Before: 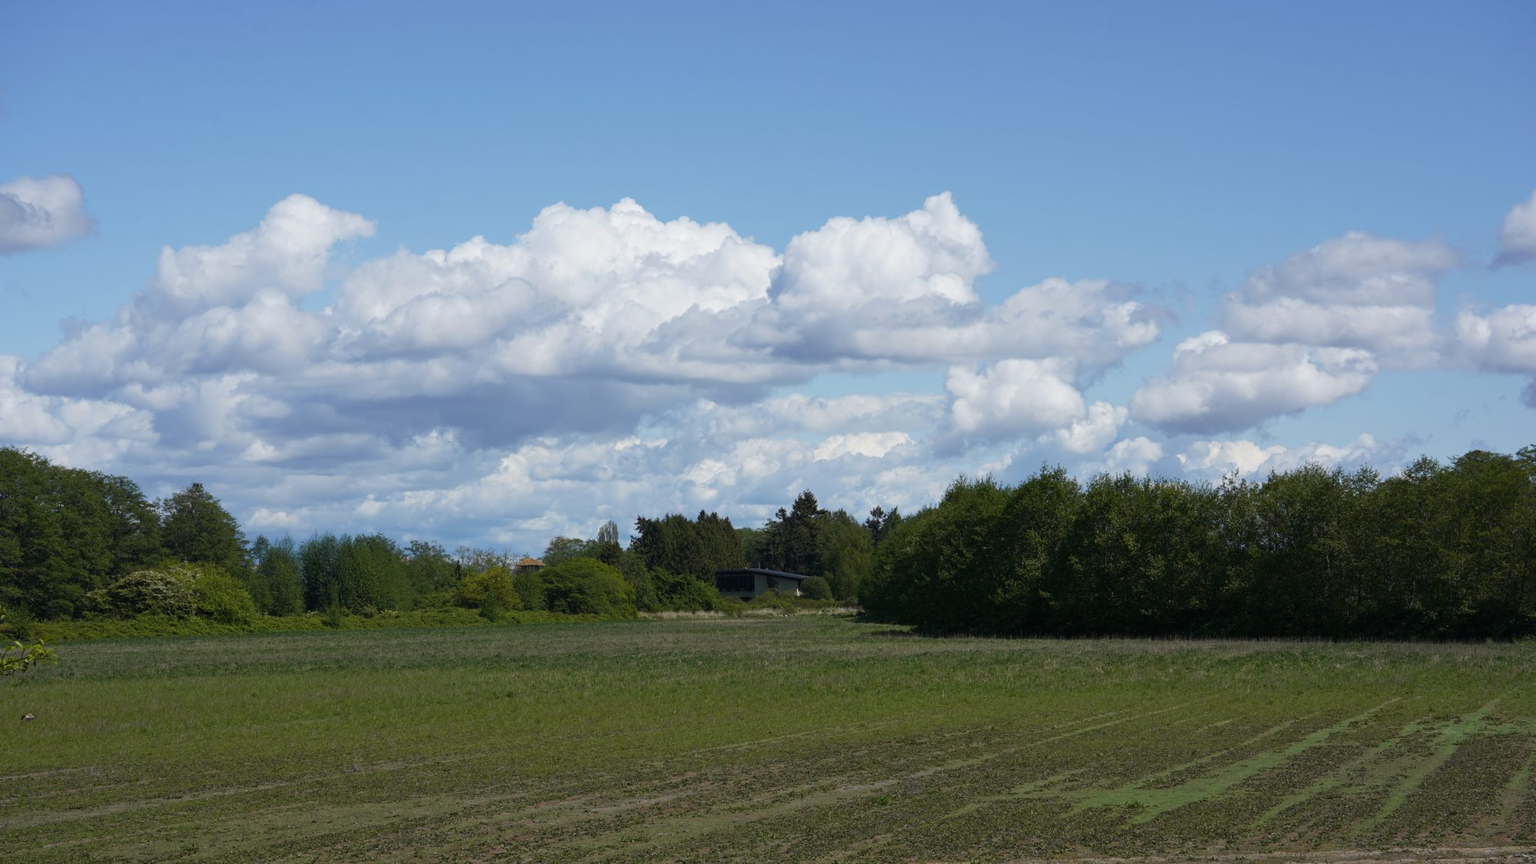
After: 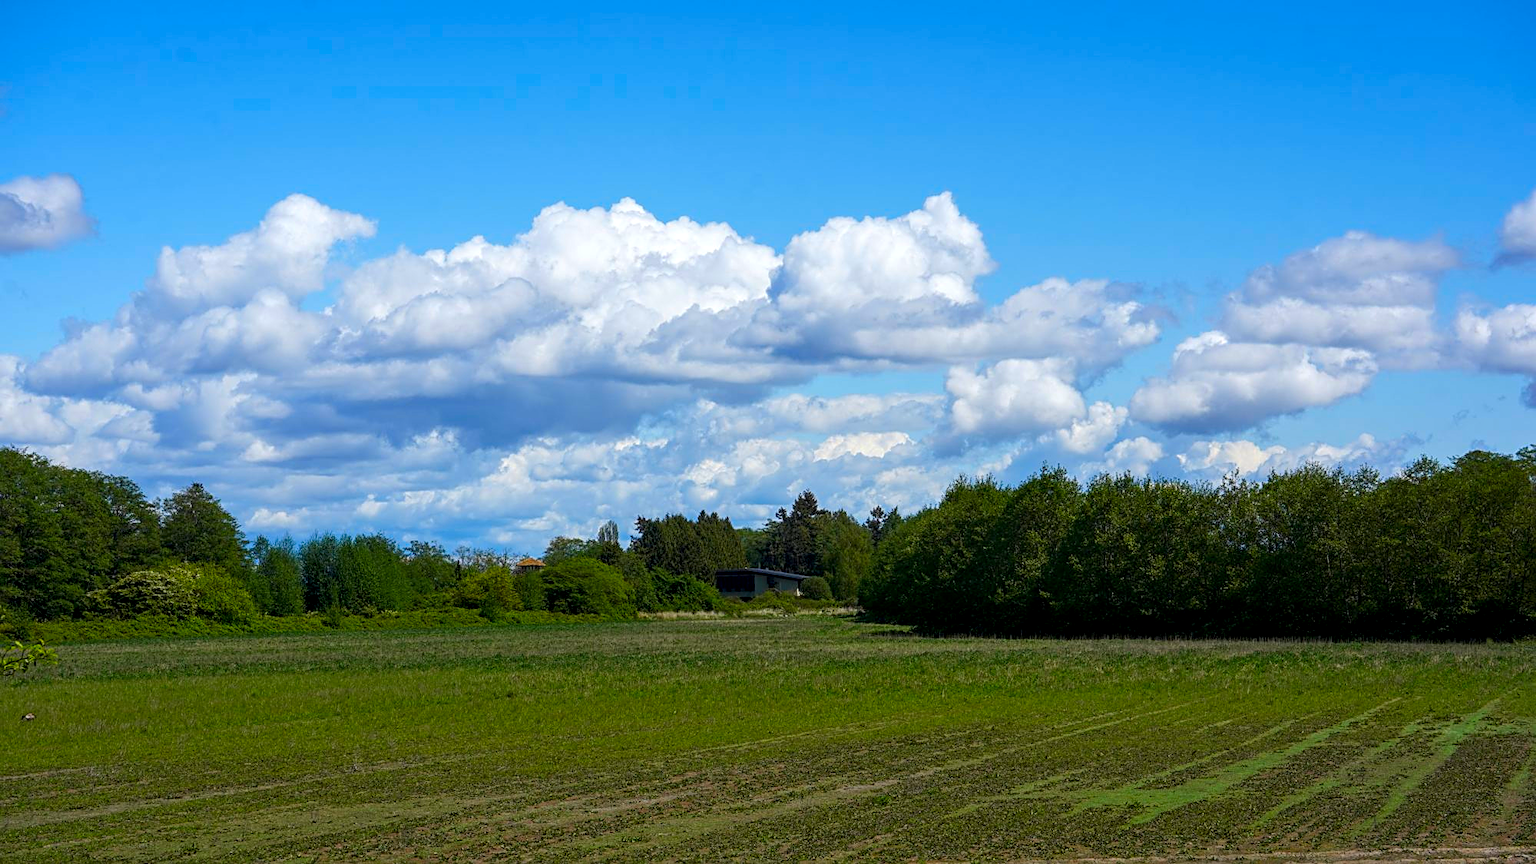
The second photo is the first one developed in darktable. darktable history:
color correction: highlights b* 0.016, saturation 1.79
sharpen: on, module defaults
local contrast: highlights 63%, detail 143%, midtone range 0.426
